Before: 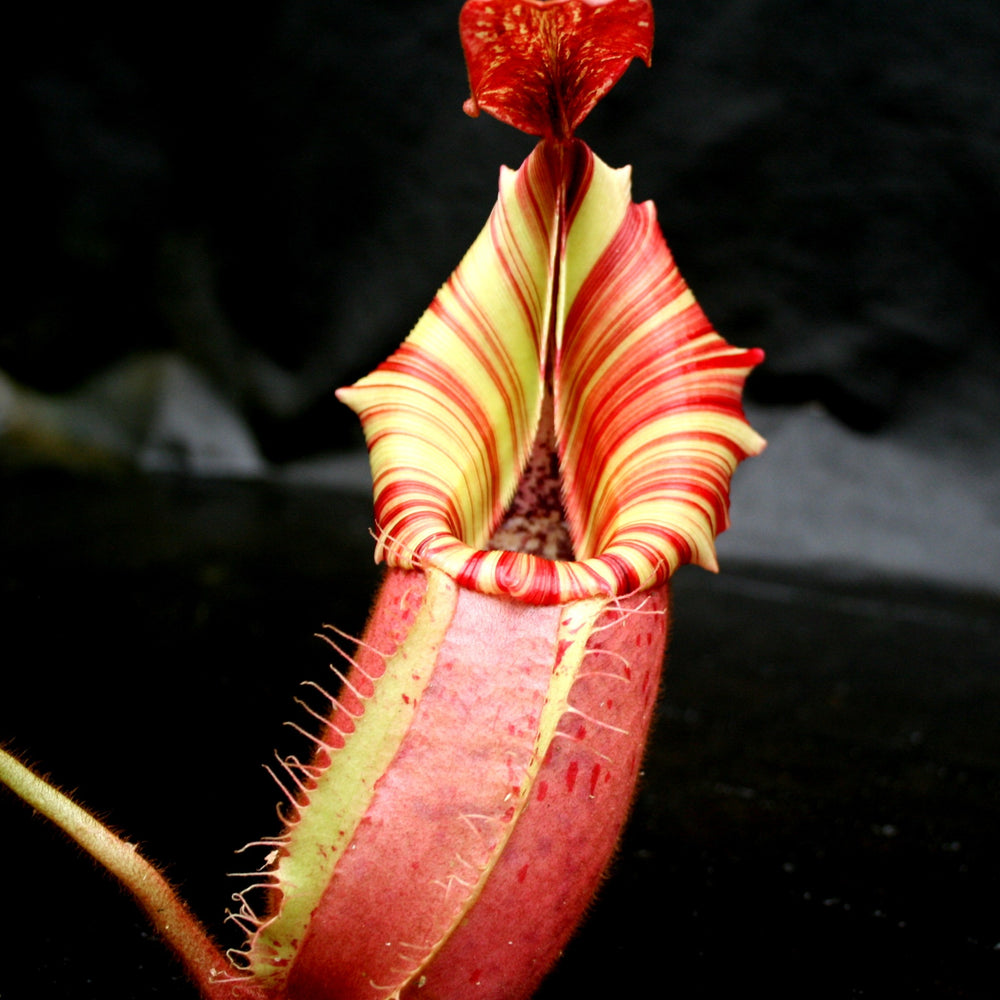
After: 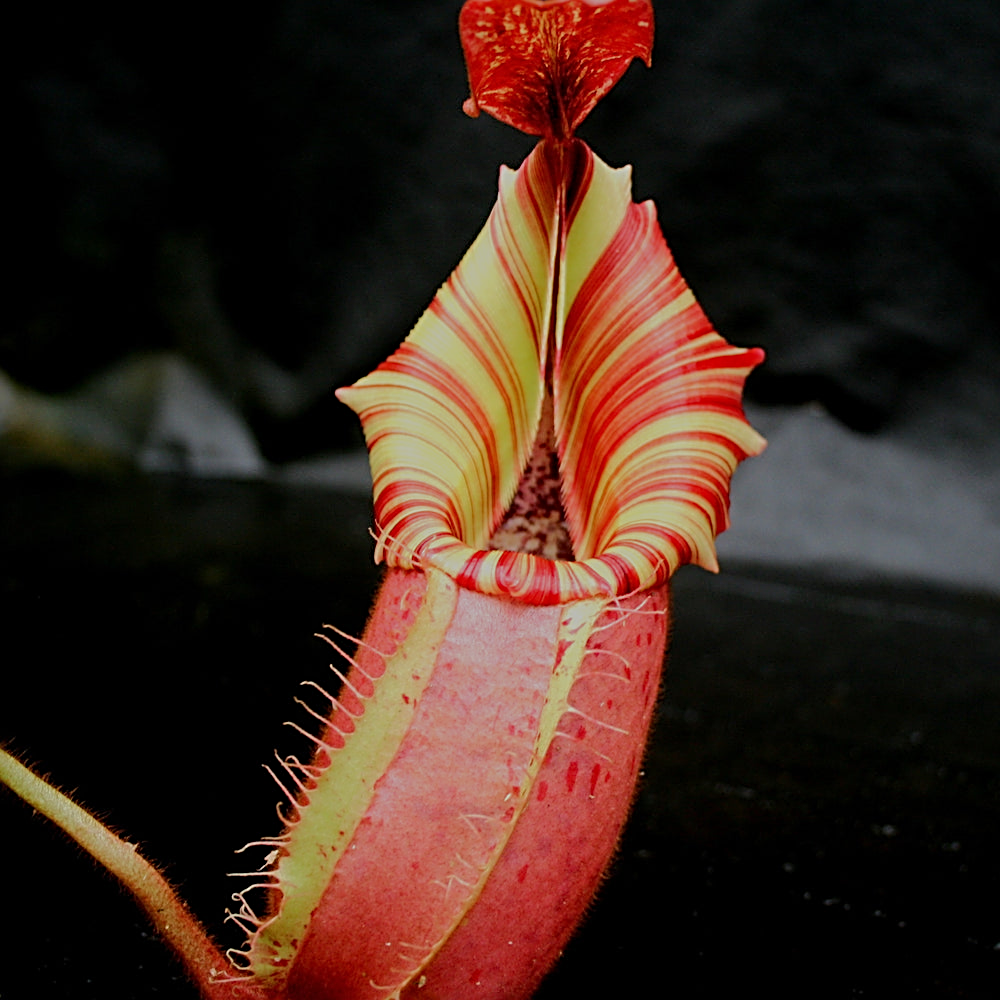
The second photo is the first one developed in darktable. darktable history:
tone equalizer: -8 EV -0.033 EV, -7 EV 0.009 EV, -6 EV -0.006 EV, -5 EV 0.009 EV, -4 EV -0.052 EV, -3 EV -0.233 EV, -2 EV -0.687 EV, -1 EV -1 EV, +0 EV -0.998 EV, edges refinement/feathering 500, mask exposure compensation -1.57 EV, preserve details no
sharpen: radius 2.604, amount 0.698
